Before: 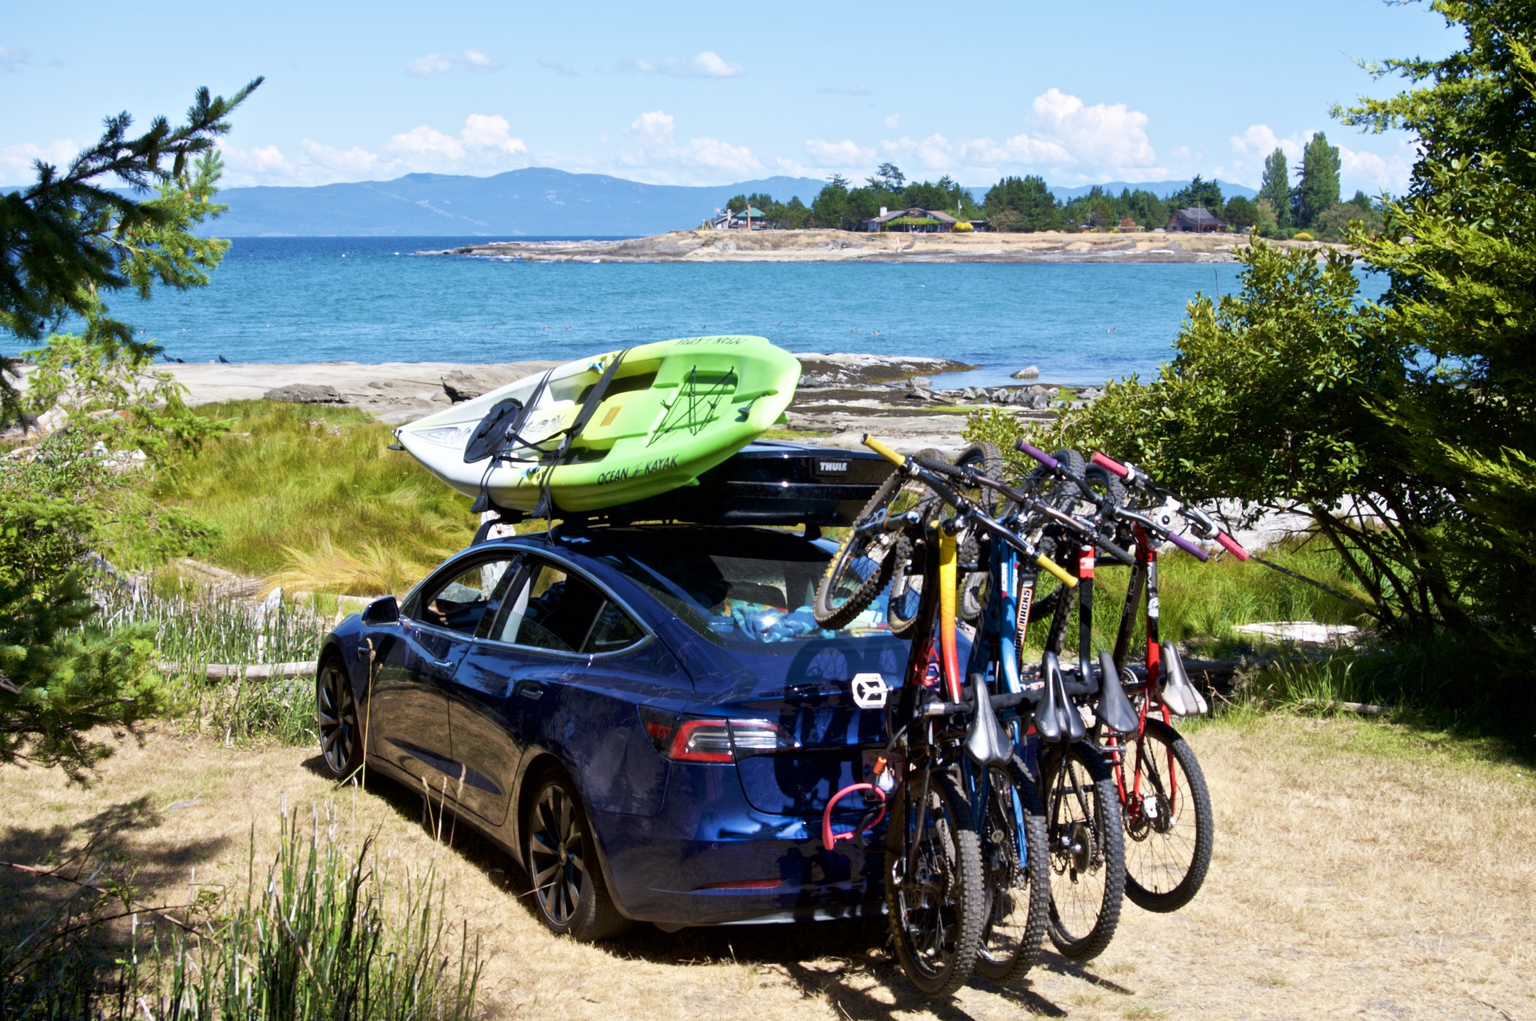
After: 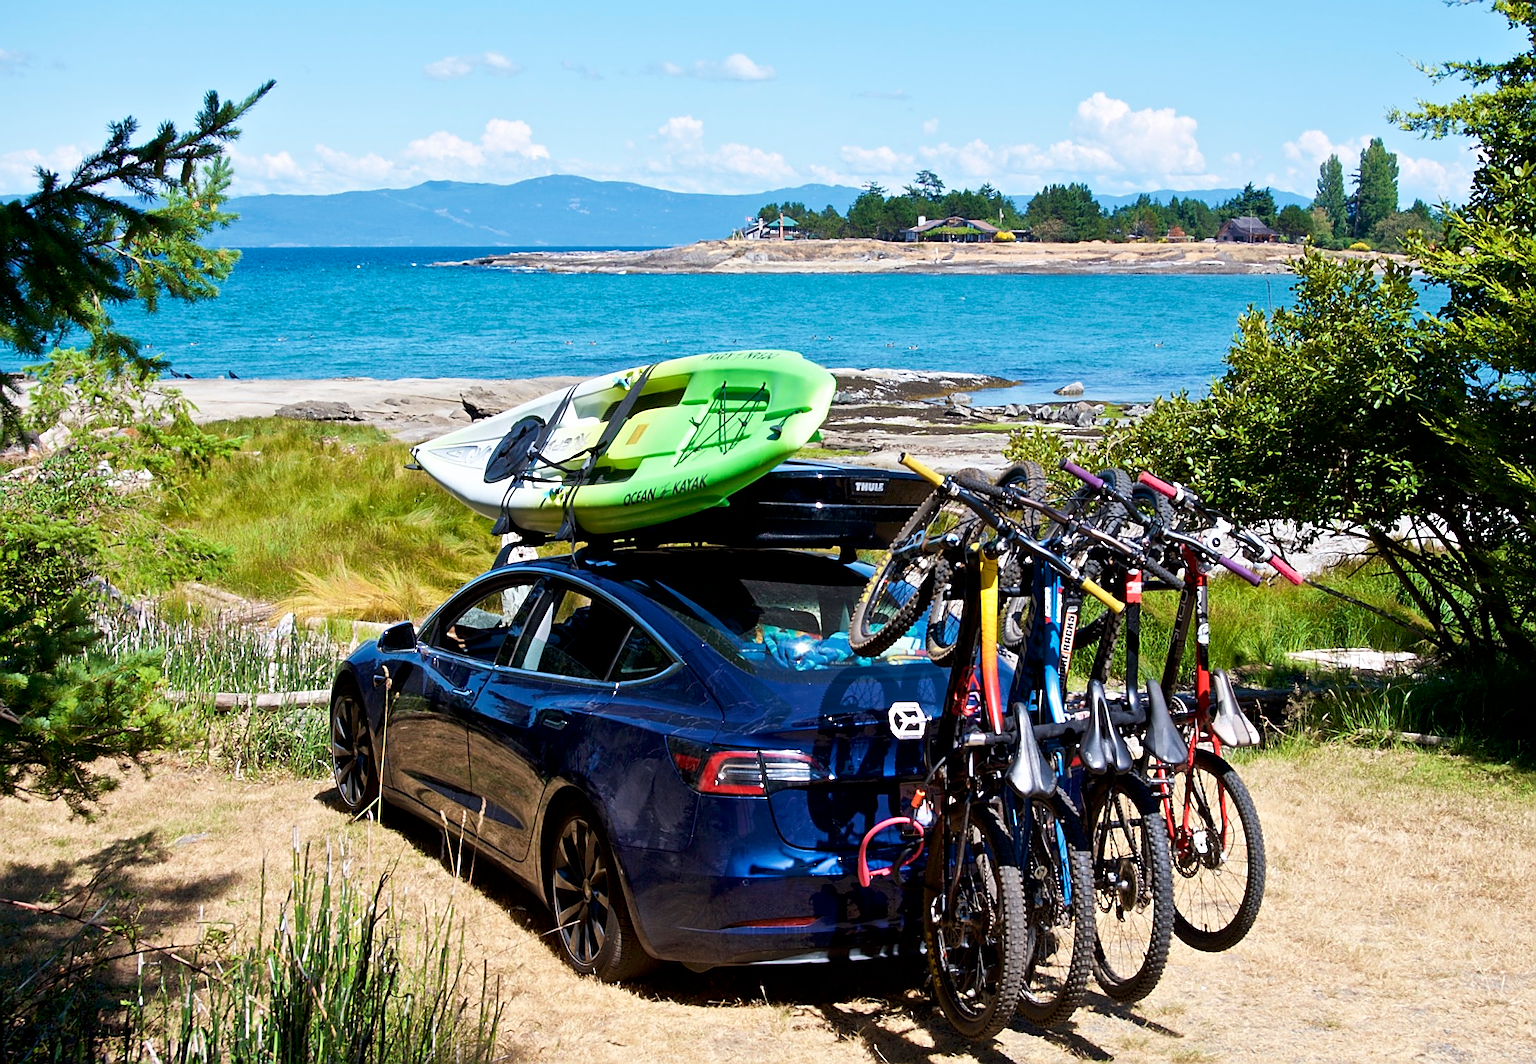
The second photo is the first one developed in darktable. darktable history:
sharpen: radius 1.4, amount 1.25, threshold 0.7
crop: right 4.126%, bottom 0.031%
